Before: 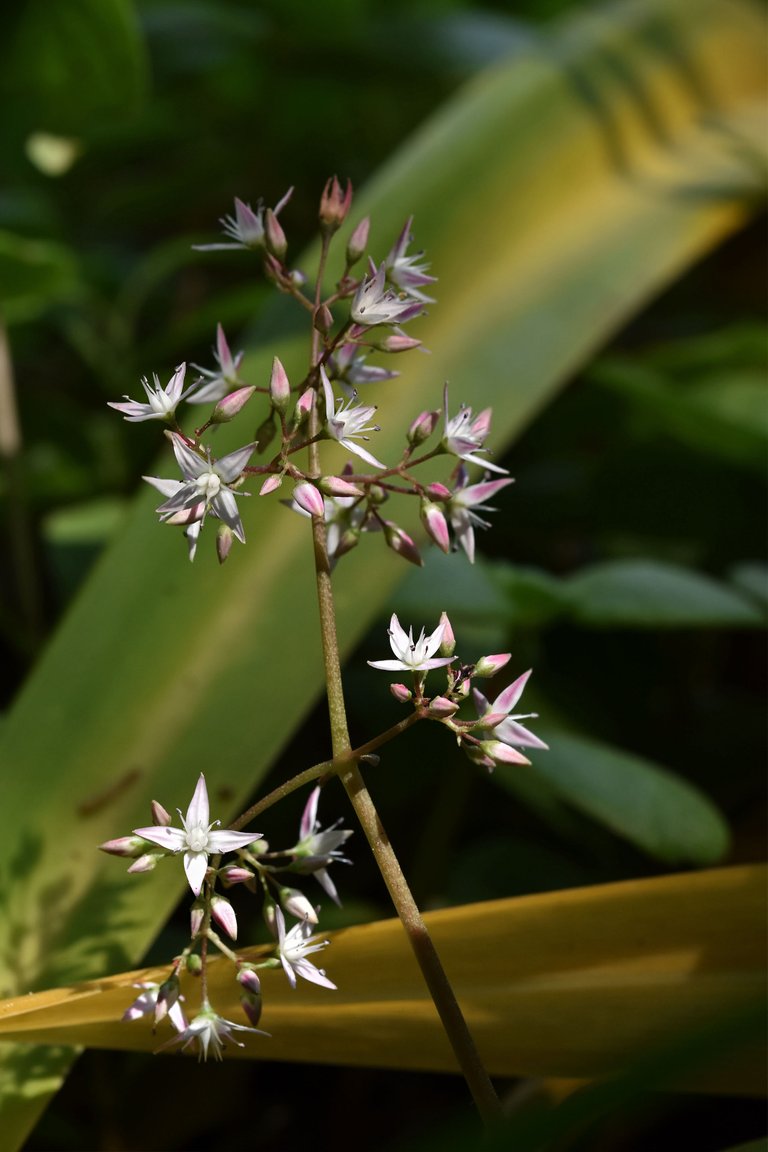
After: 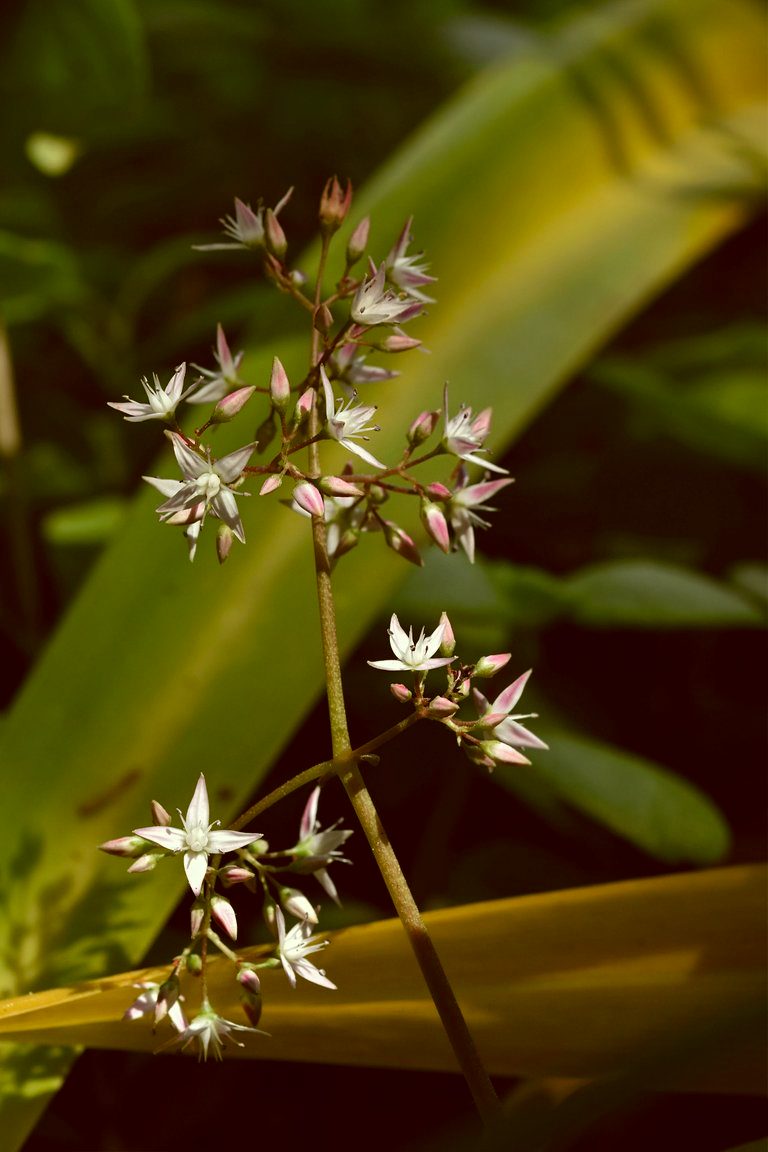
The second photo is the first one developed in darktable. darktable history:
color correction: highlights a* -5.23, highlights b* 9.79, shadows a* 9.58, shadows b* 24.33
